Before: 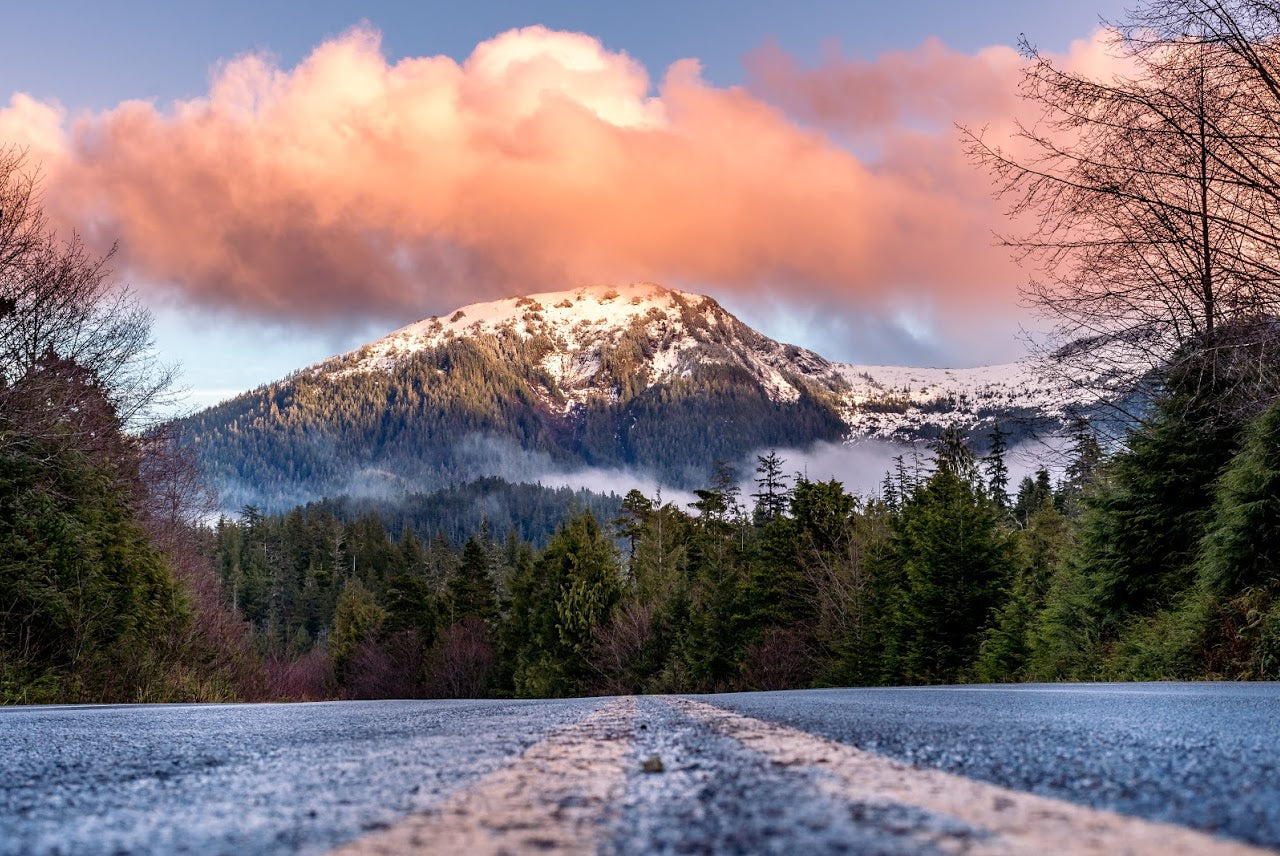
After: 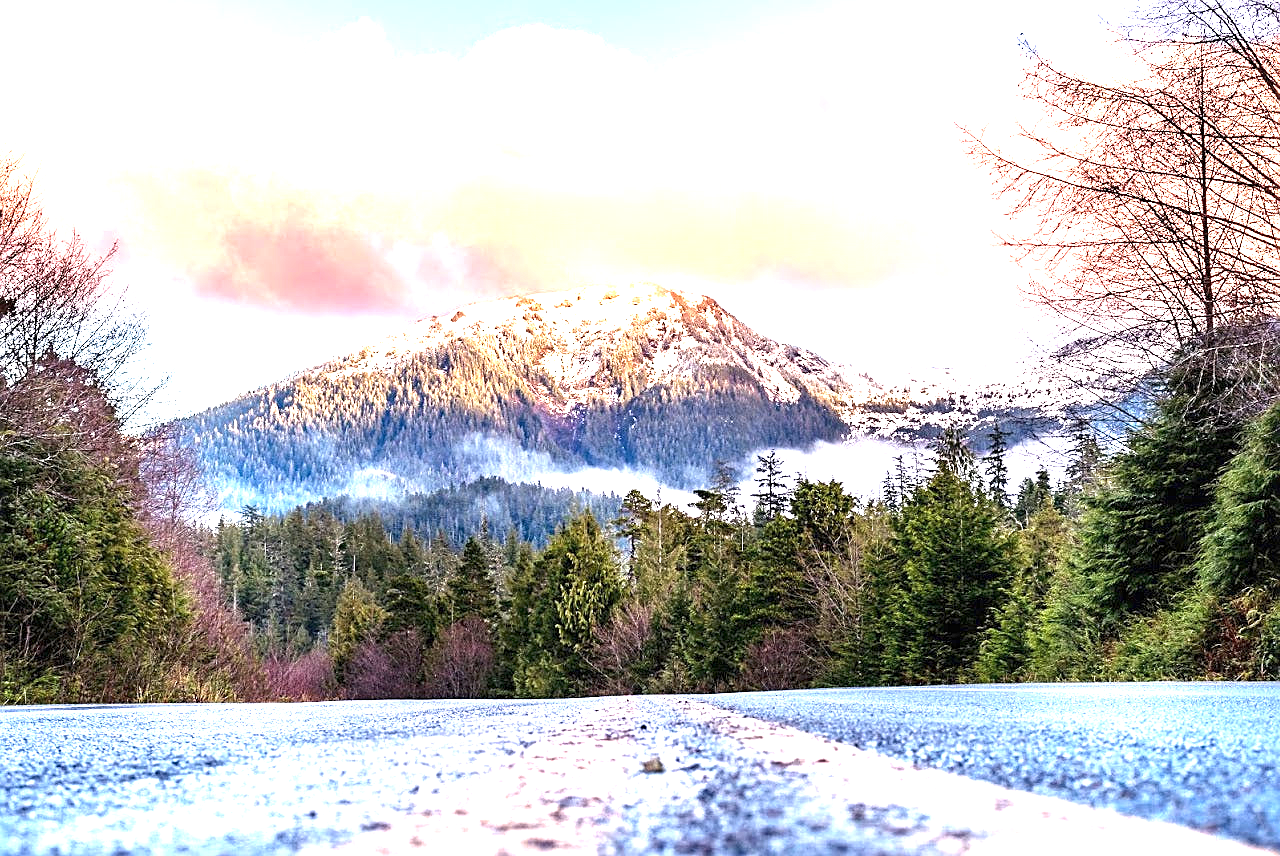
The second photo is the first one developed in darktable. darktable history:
sharpen: on, module defaults
exposure: black level correction 0, exposure 2.139 EV, compensate highlight preservation false
